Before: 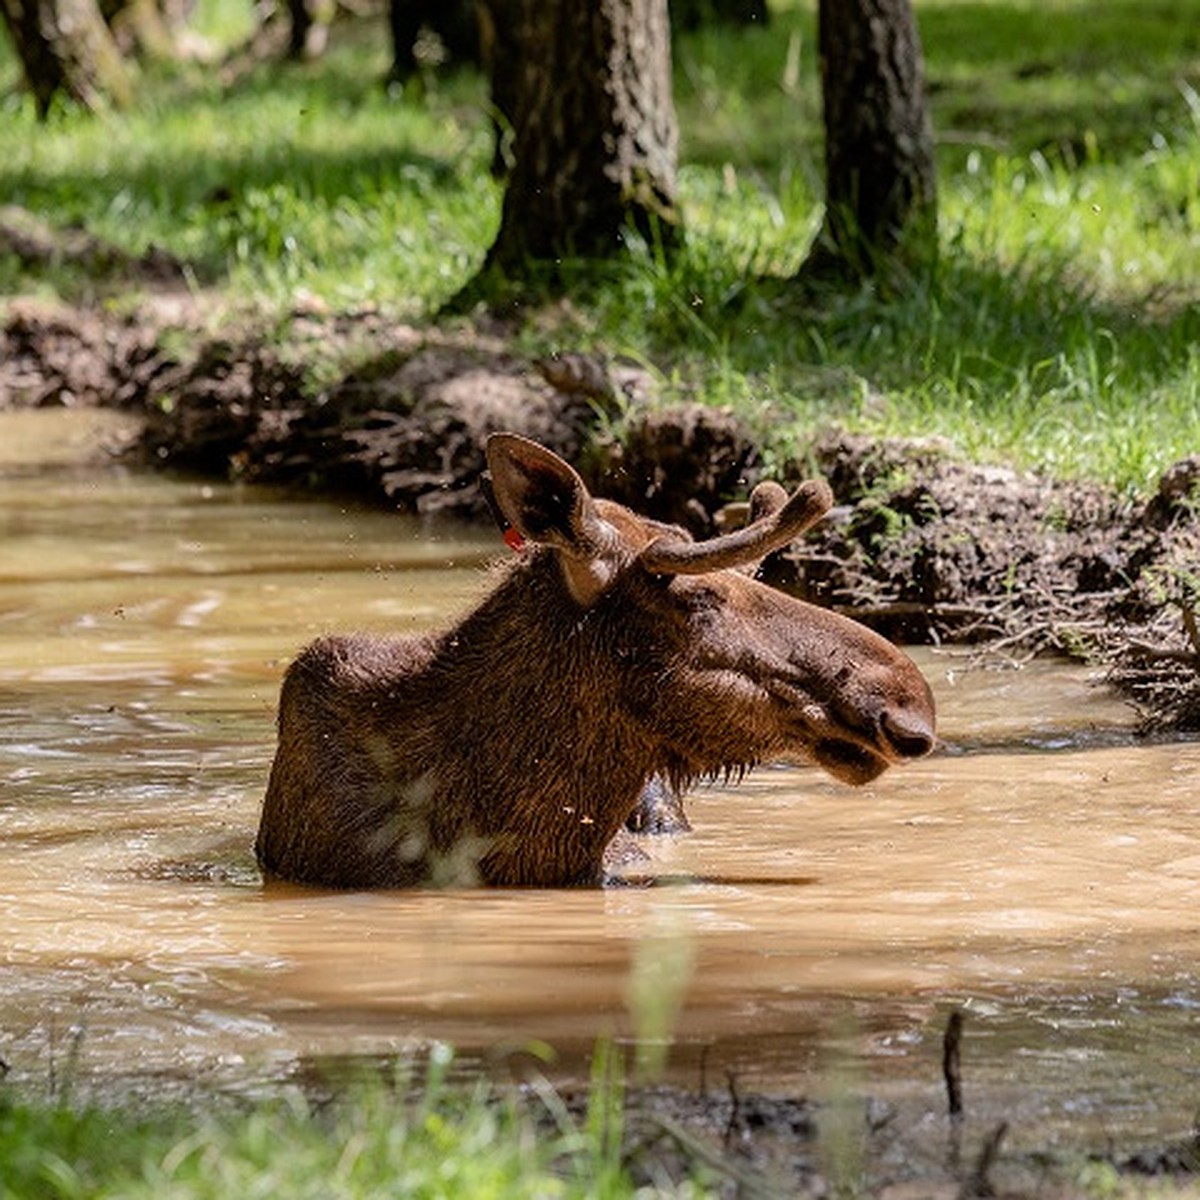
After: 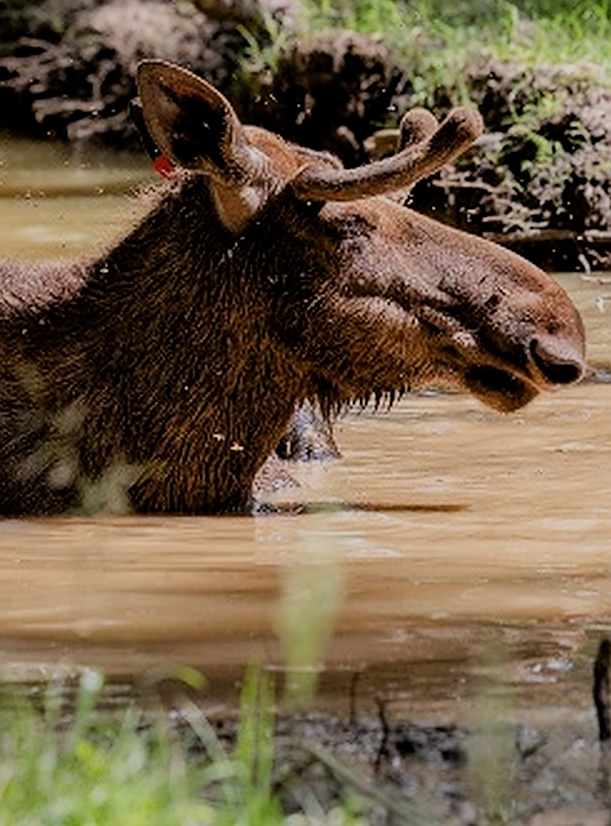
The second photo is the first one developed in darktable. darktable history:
filmic rgb: black relative exposure -7.65 EV, white relative exposure 4.56 EV, hardness 3.61
sharpen: radius 1
crop and rotate: left 29.237%, top 31.152%, right 19.807%
